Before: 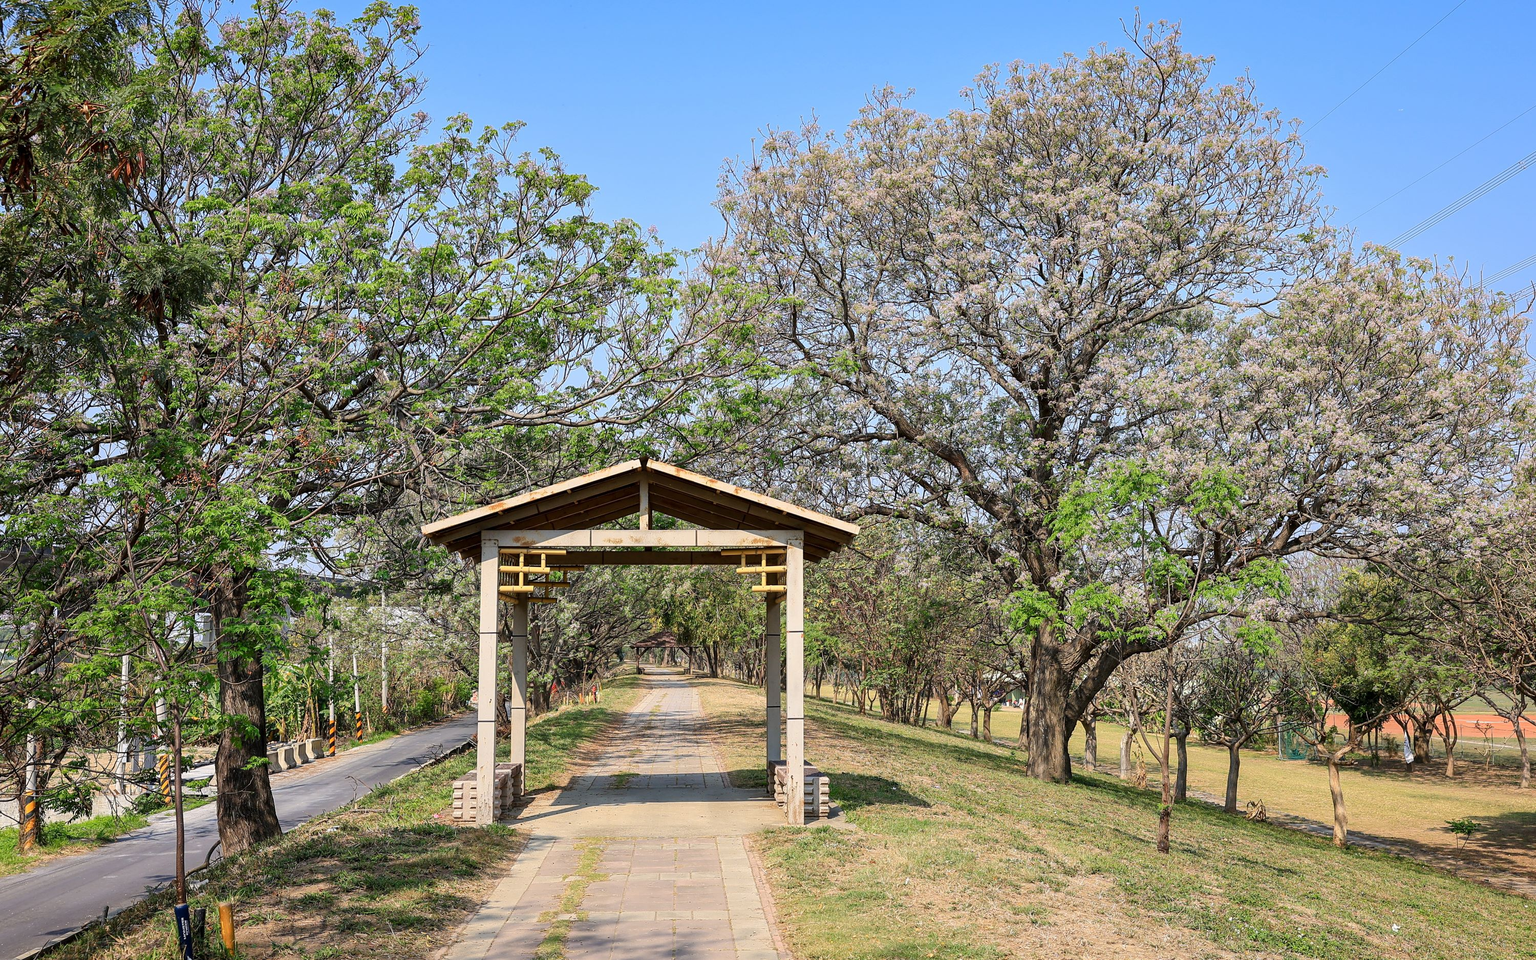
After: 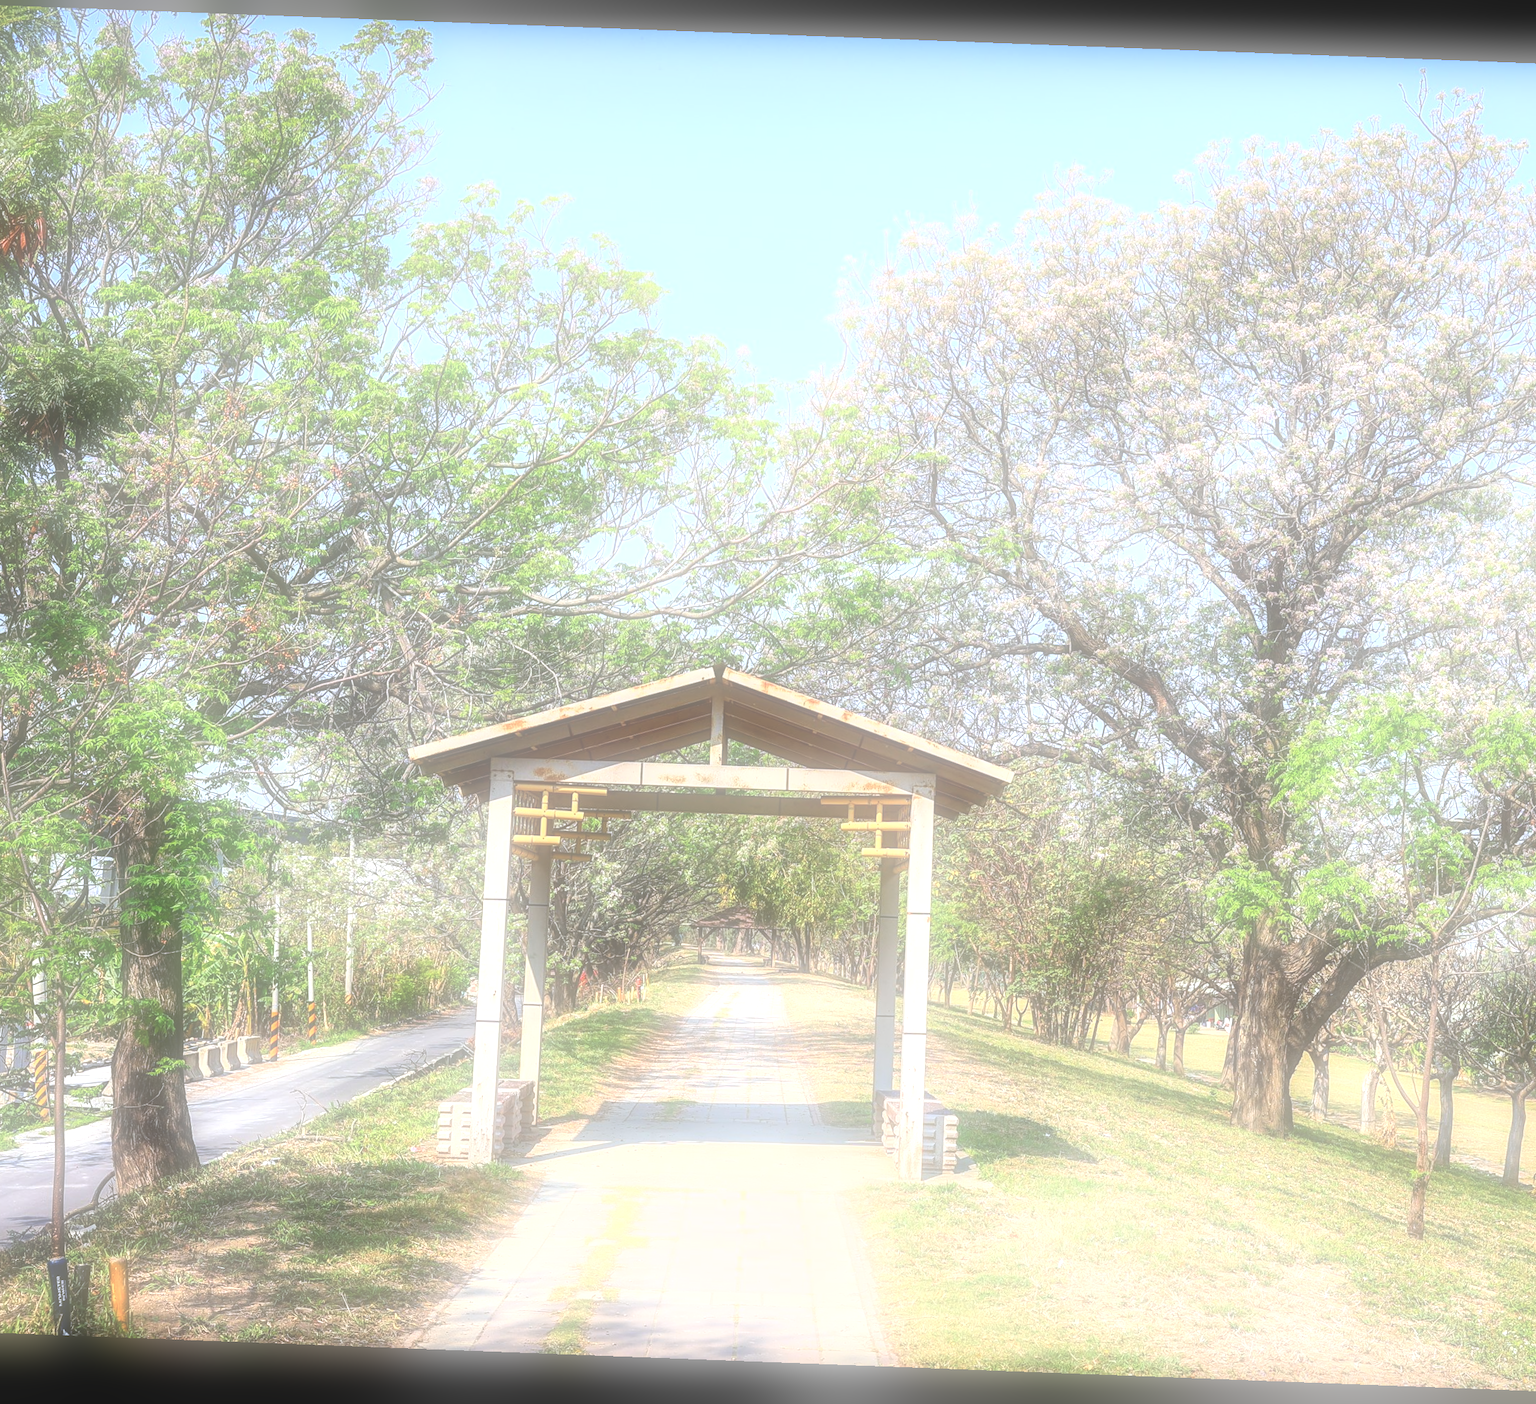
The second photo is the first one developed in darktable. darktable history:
exposure: black level correction 0, exposure 1.2 EV, compensate exposure bias true, compensate highlight preservation false
crop and rotate: left 9.061%, right 20.142%
rotate and perspective: rotation 2.17°, automatic cropping off
soften: on, module defaults
local contrast: on, module defaults
white balance: red 0.974, blue 1.044
tone equalizer: on, module defaults
bloom: size 13.65%, threshold 98.39%, strength 4.82%
